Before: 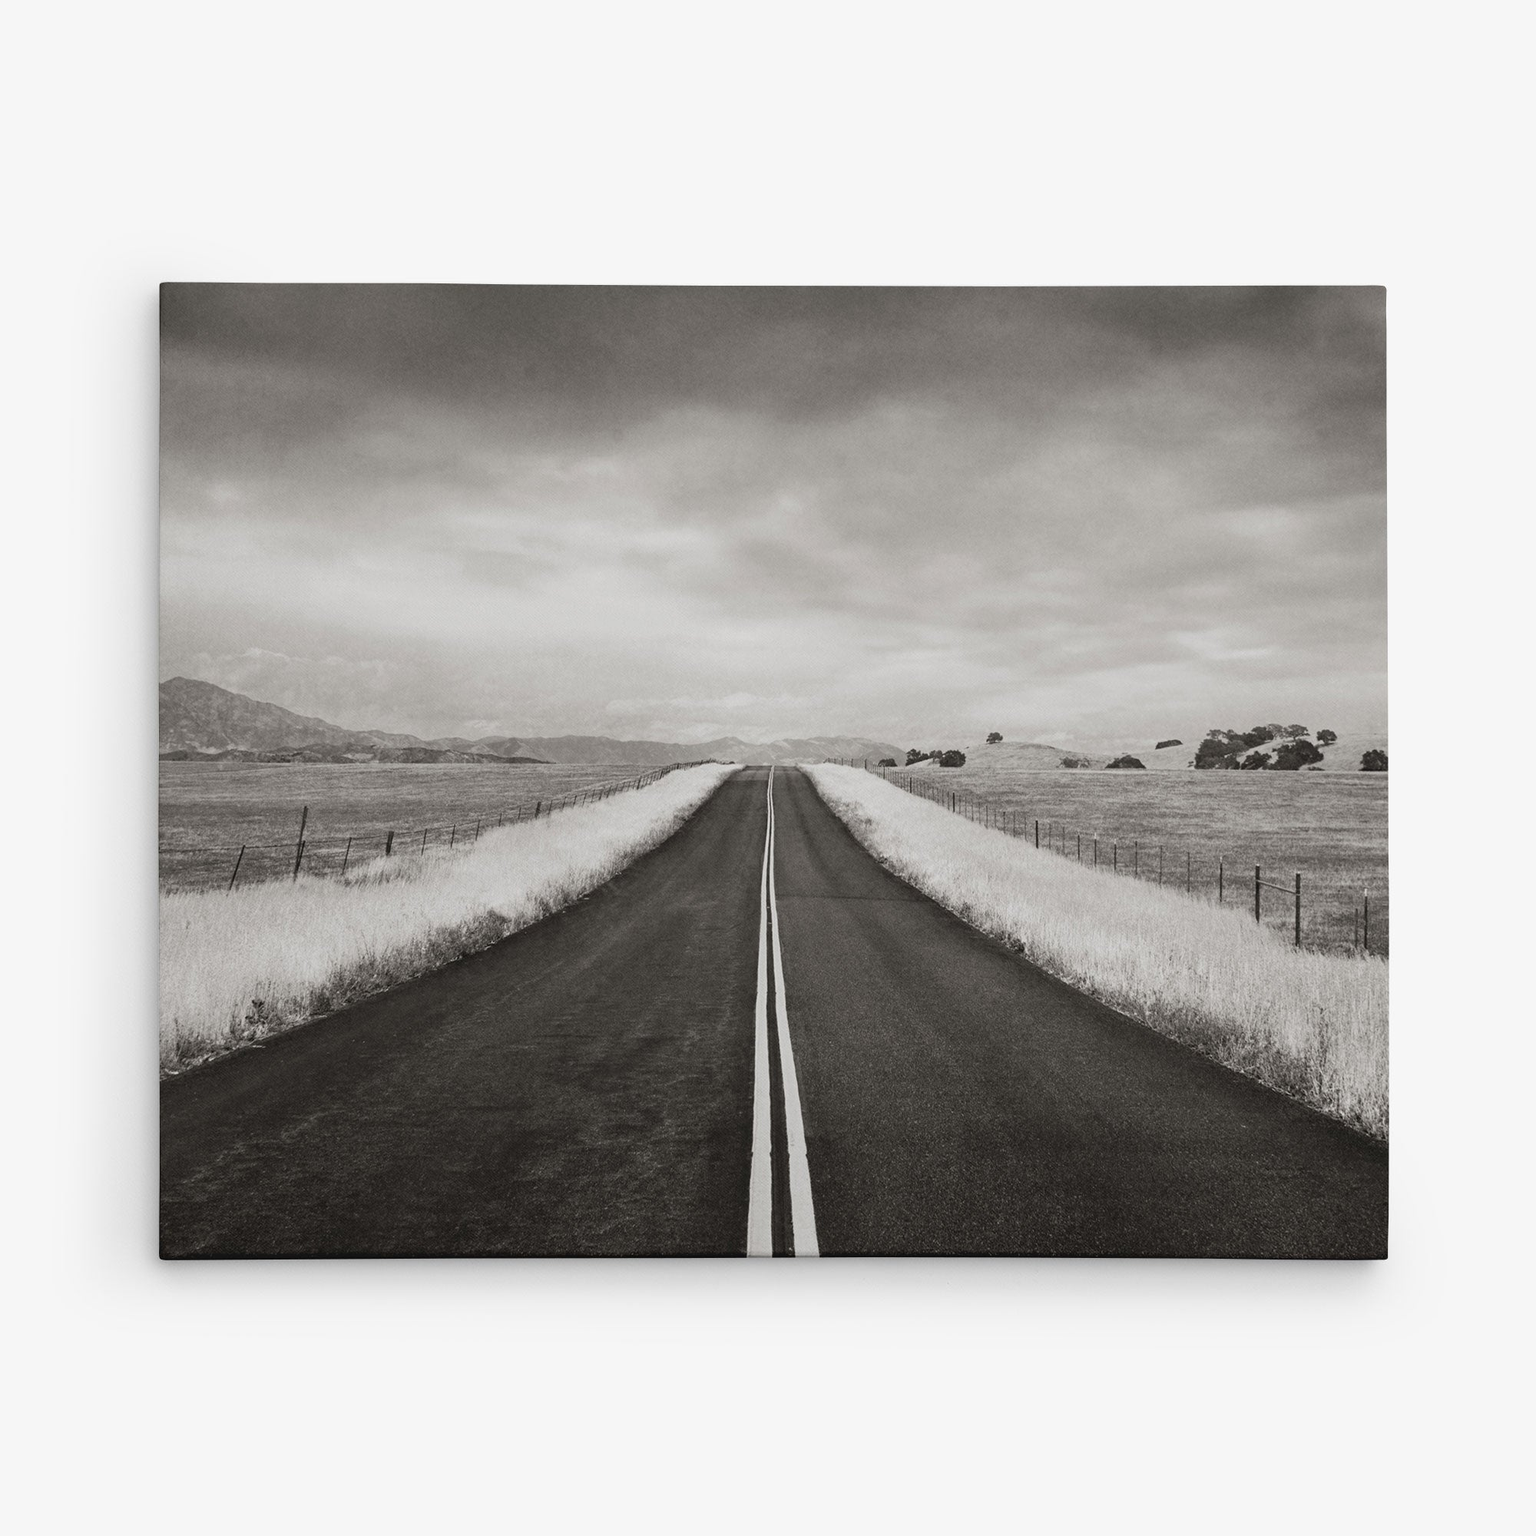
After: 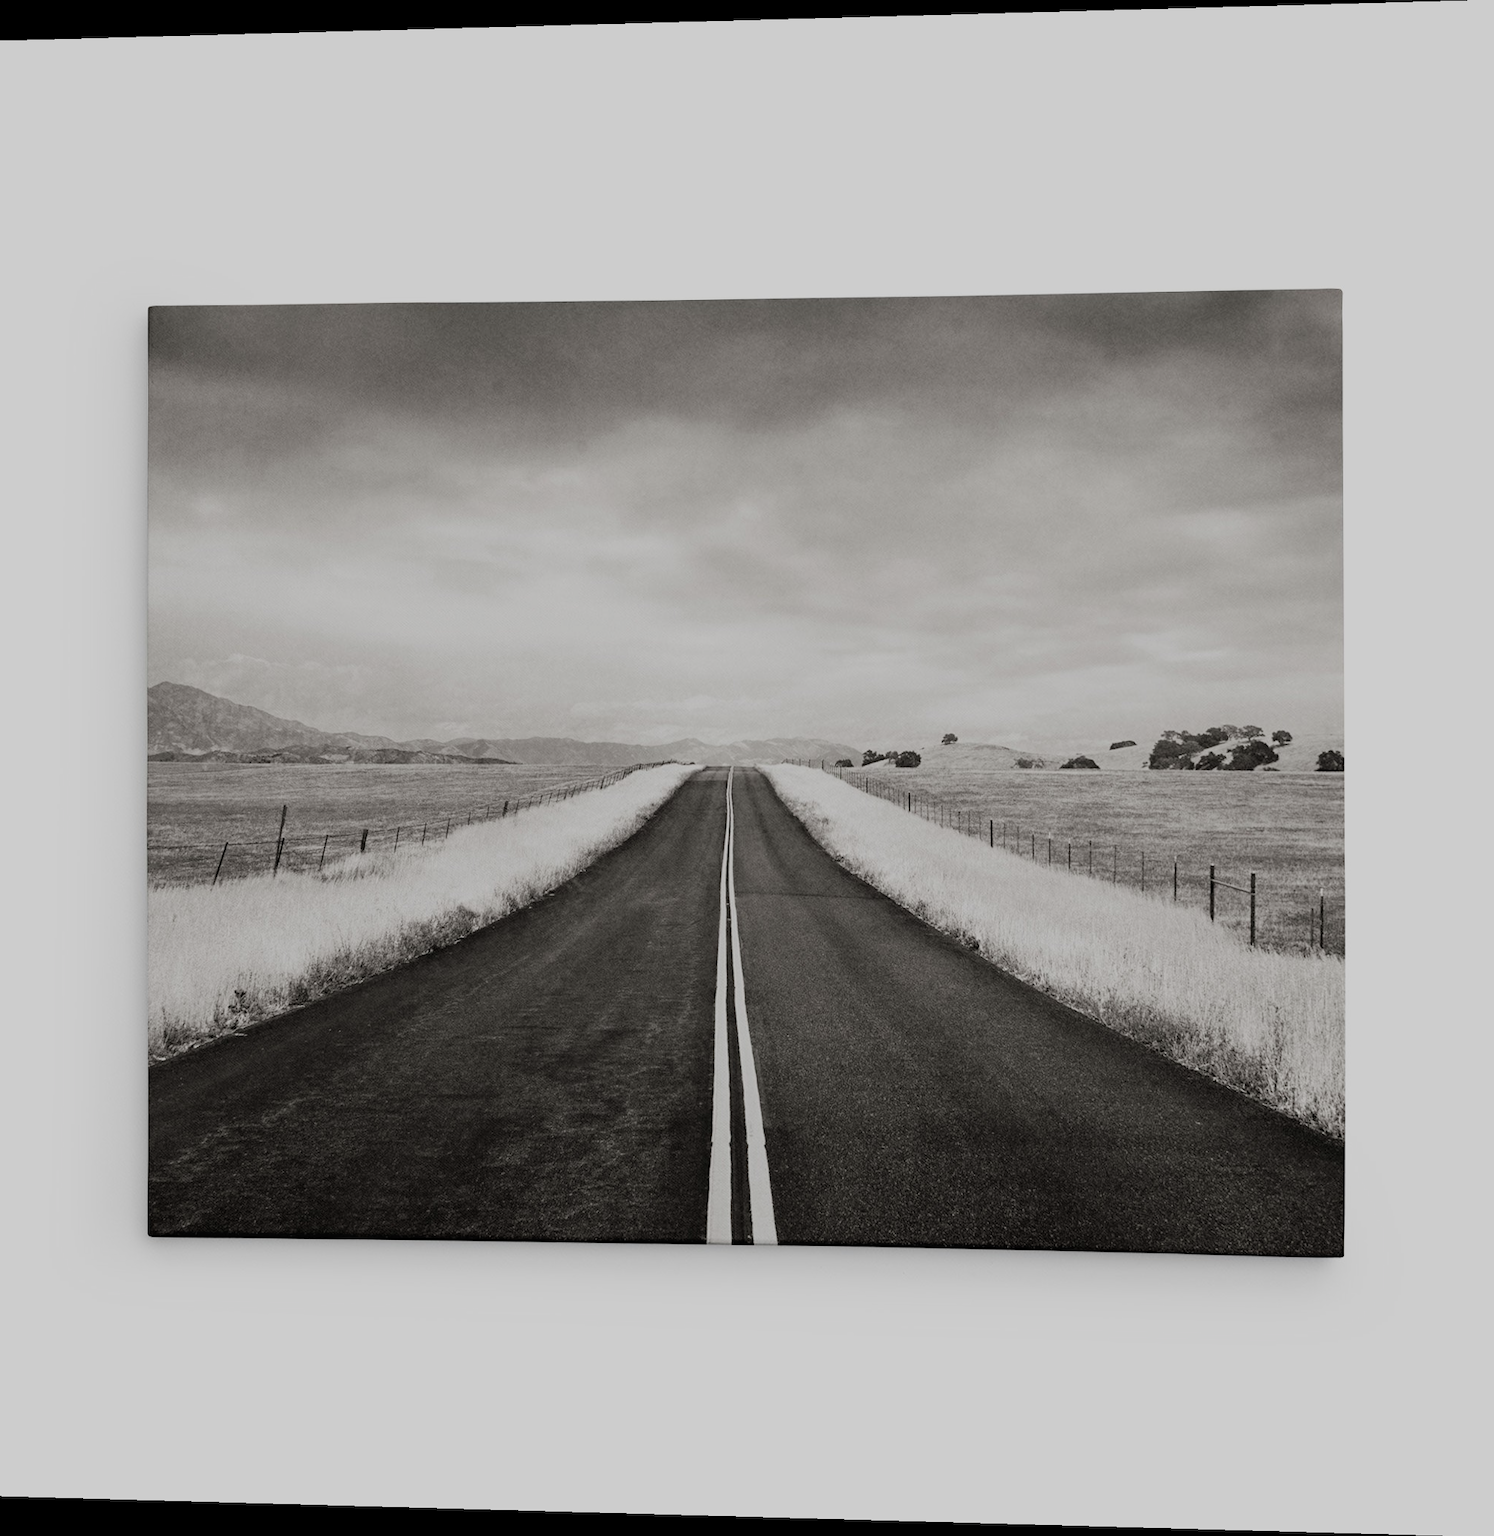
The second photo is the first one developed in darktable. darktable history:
rotate and perspective: lens shift (horizontal) -0.055, automatic cropping off
filmic rgb: black relative exposure -8.54 EV, white relative exposure 5.52 EV, hardness 3.39, contrast 1.016
contrast brightness saturation: saturation -0.05
